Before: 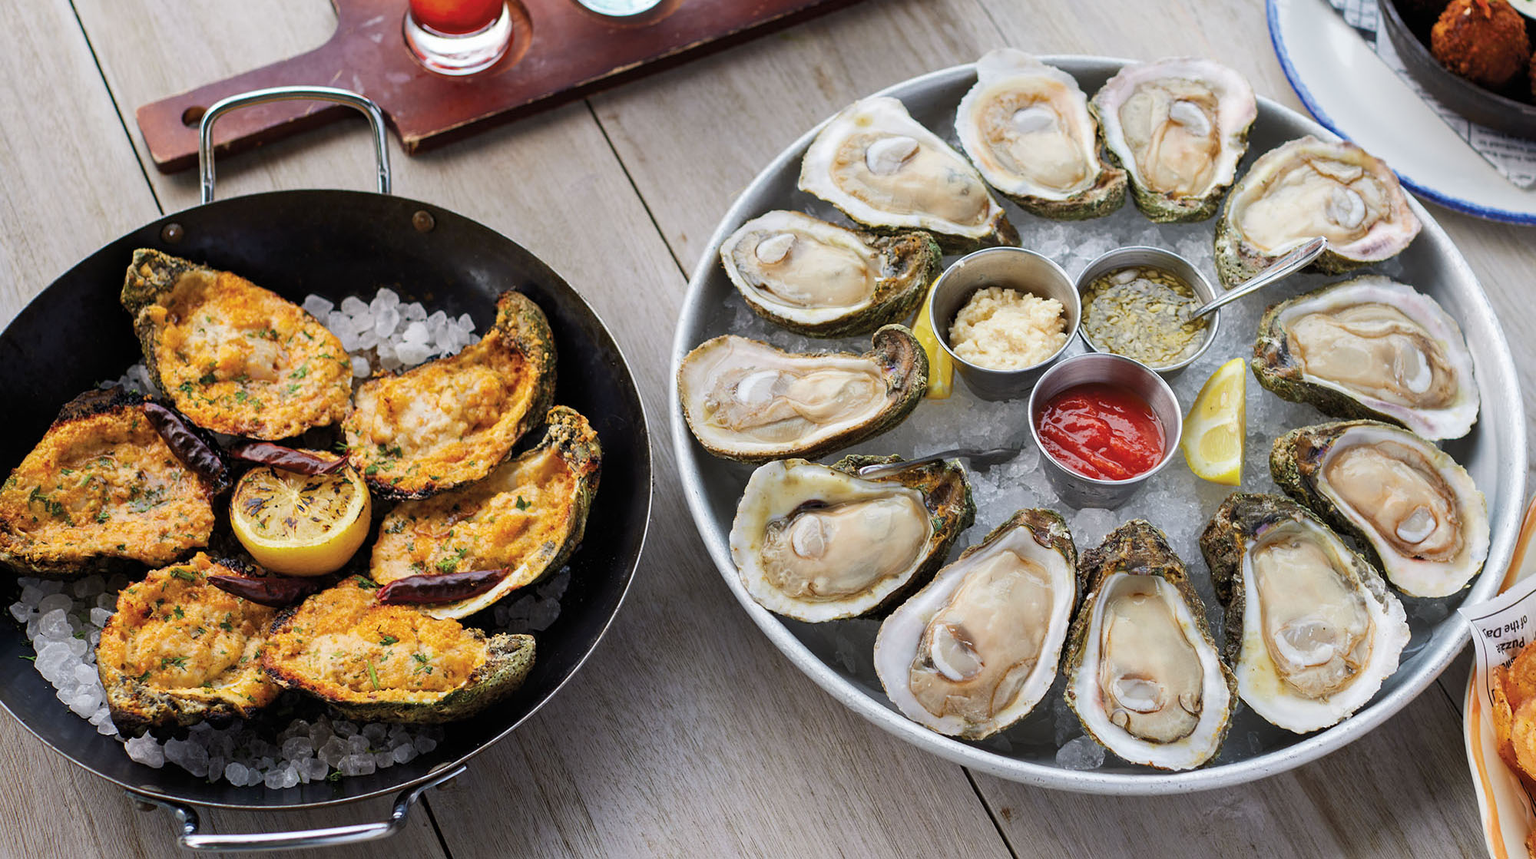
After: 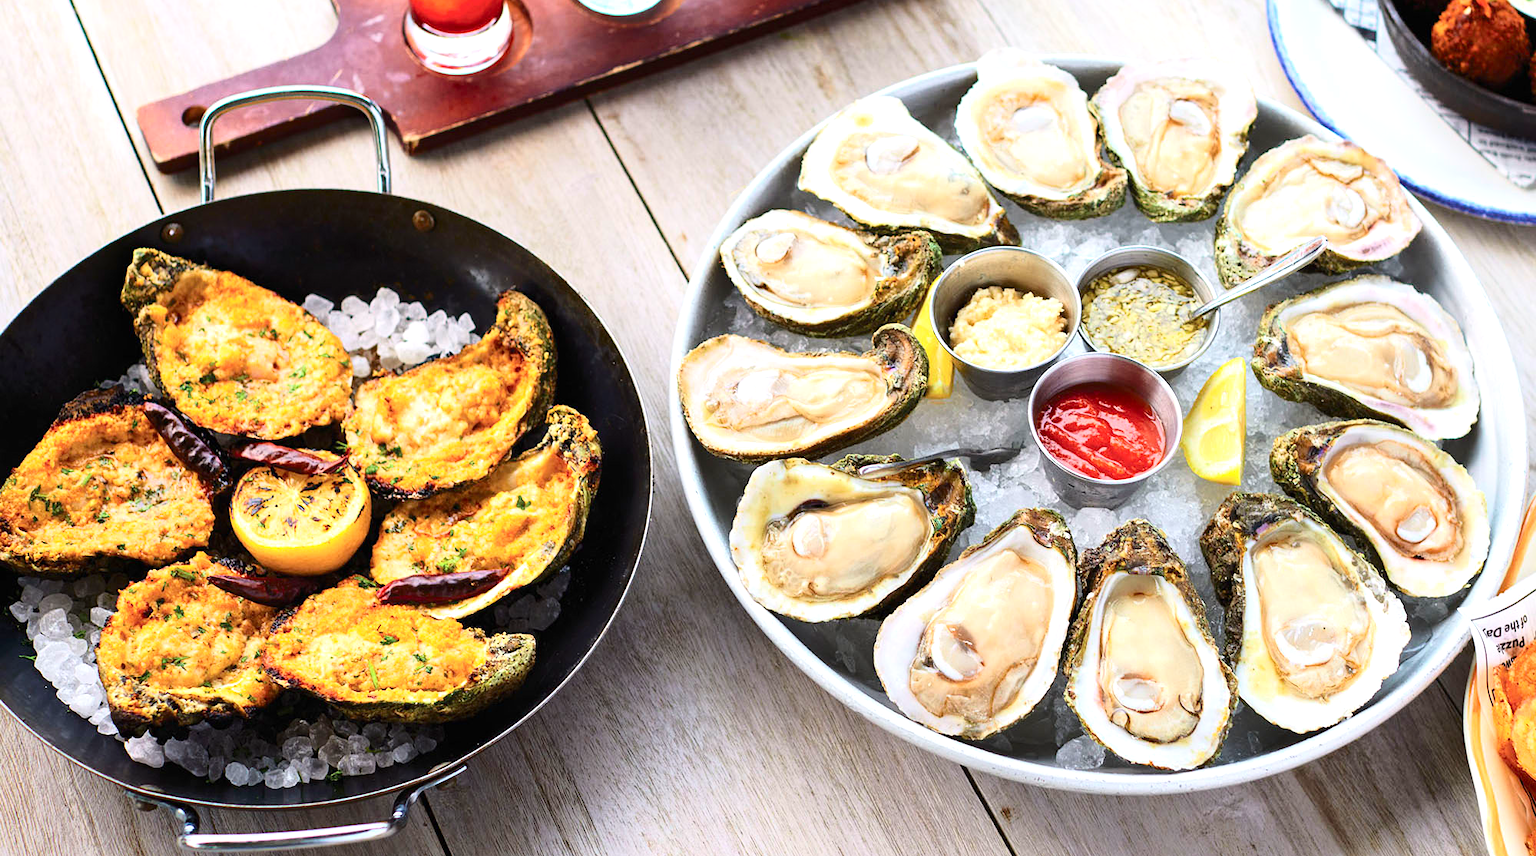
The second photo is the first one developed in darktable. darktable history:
exposure: black level correction 0, exposure 0.702 EV, compensate highlight preservation false
crop: top 0.112%, bottom 0.191%
tone curve: curves: ch0 [(0, 0) (0.234, 0.191) (0.48, 0.534) (0.608, 0.667) (0.725, 0.809) (0.864, 0.922) (1, 1)]; ch1 [(0, 0) (0.453, 0.43) (0.5, 0.5) (0.615, 0.649) (1, 1)]; ch2 [(0, 0) (0.5, 0.5) (0.586, 0.617) (1, 1)], color space Lab, independent channels
